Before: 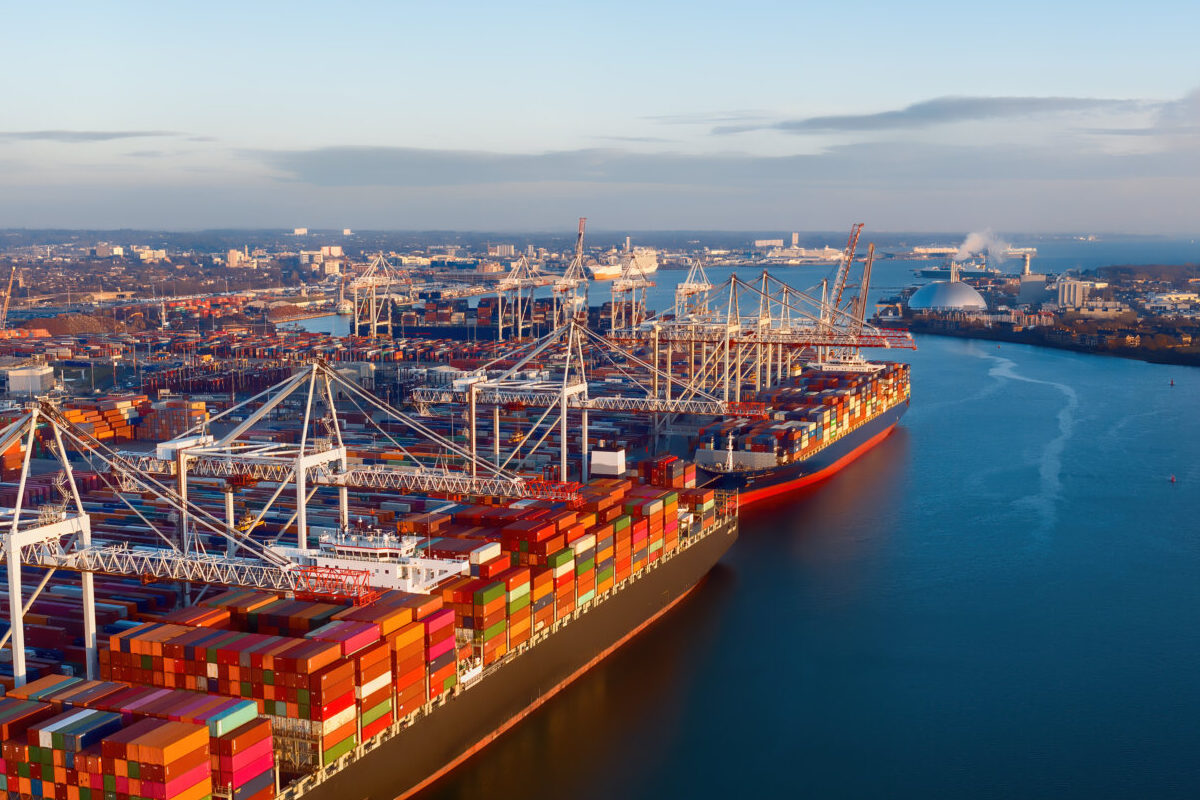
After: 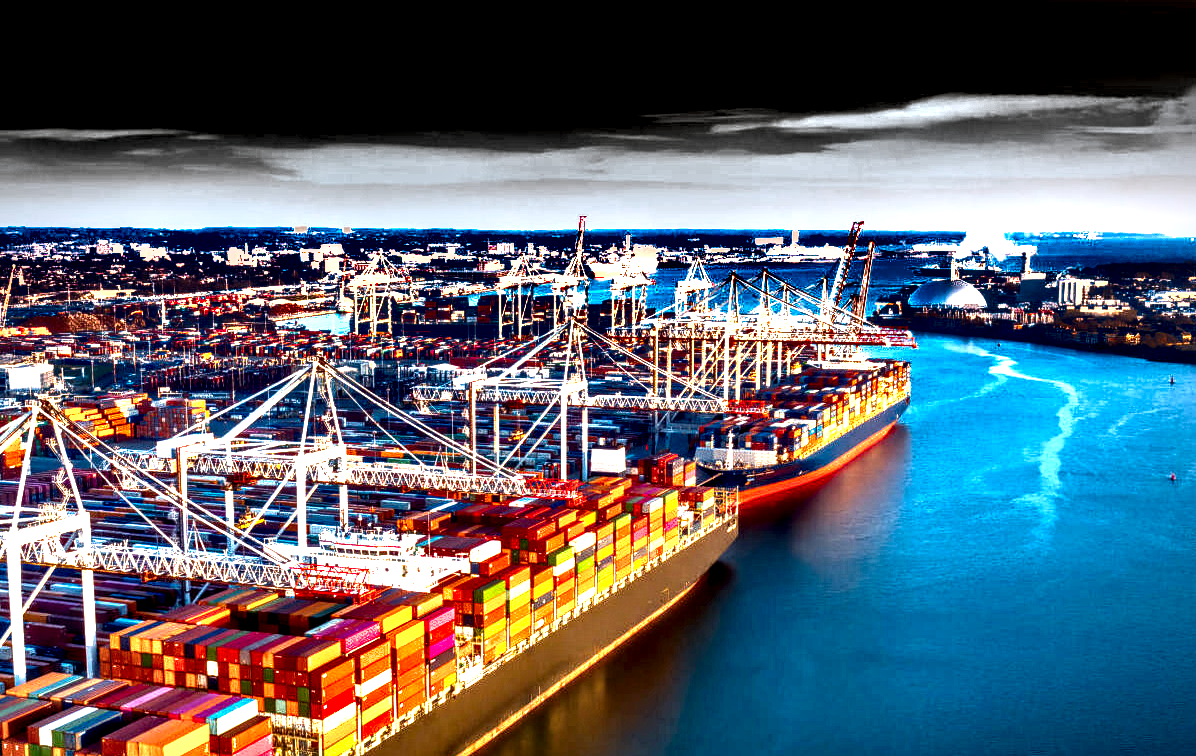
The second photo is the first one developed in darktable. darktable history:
crop: top 0.345%, right 0.266%, bottom 5.052%
color balance rgb: power › luminance -7.629%, power › chroma 1.094%, power › hue 218.03°, perceptual saturation grading › global saturation 9.942%, perceptual brilliance grading › global brilliance 17.539%, global vibrance 15.017%
shadows and highlights: radius 105.89, shadows 40.88, highlights -72.76, low approximation 0.01, soften with gaussian
contrast equalizer: octaves 7, y [[0.6 ×6], [0.55 ×6], [0 ×6], [0 ×6], [0 ×6]], mix 0.609
exposure: black level correction 0, exposure 1.199 EV, compensate exposure bias true, compensate highlight preservation false
local contrast: detail 205%
vignetting: saturation -0.017, unbound false
